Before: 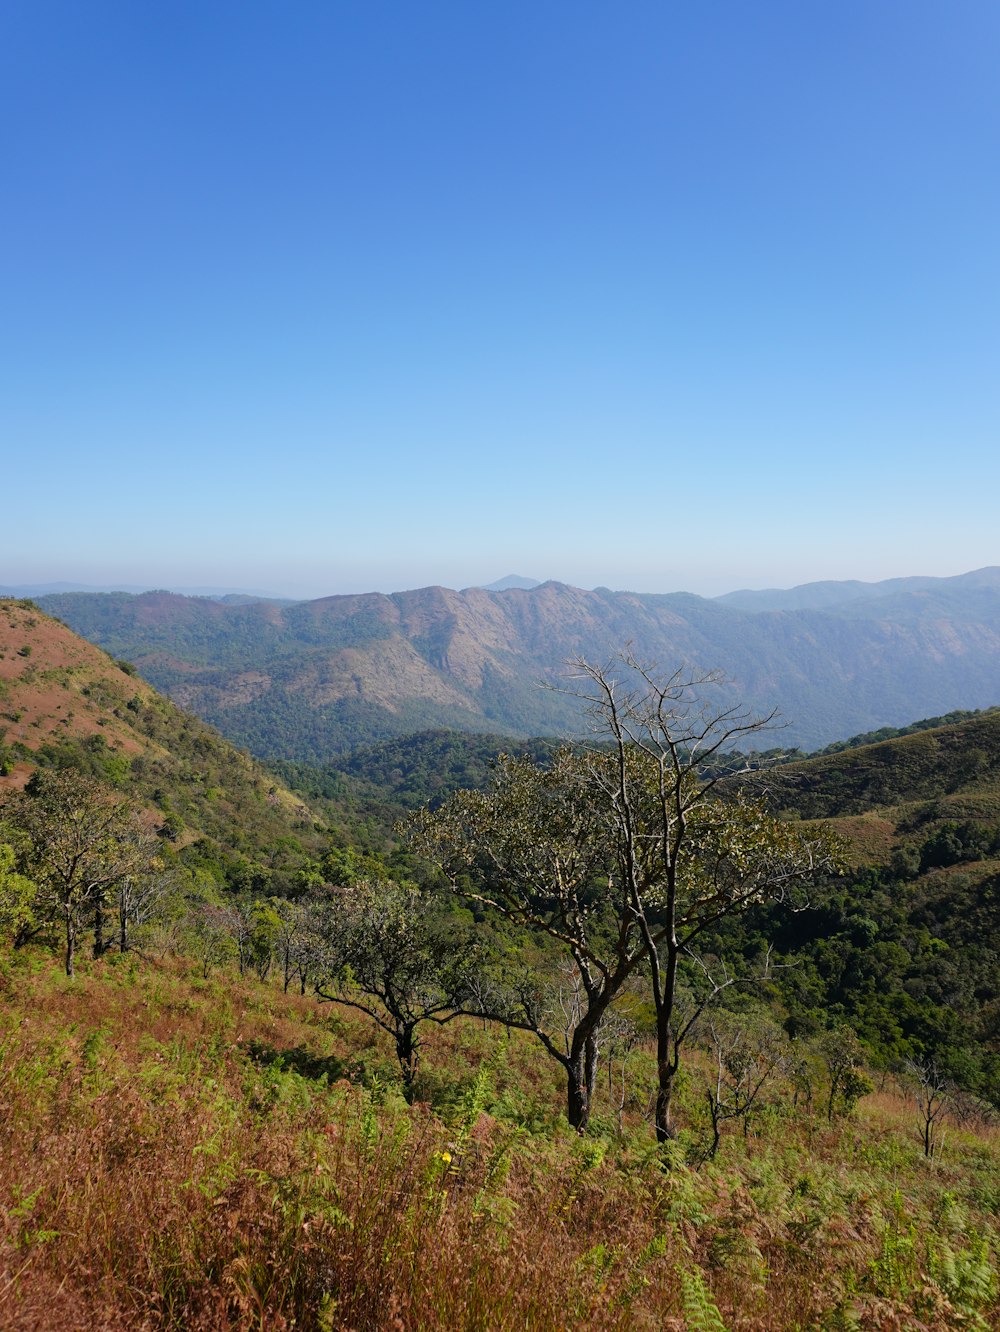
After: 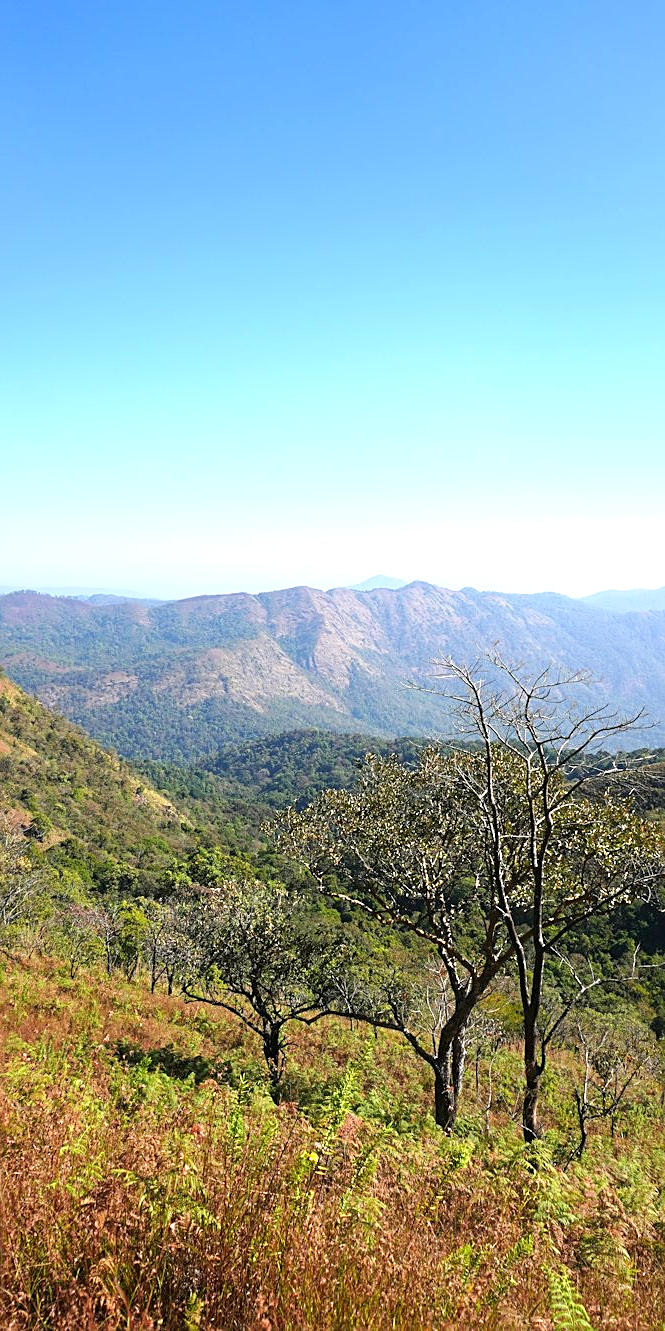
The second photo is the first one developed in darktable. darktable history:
crop and rotate: left 13.368%, right 20.045%
sharpen: on, module defaults
exposure: black level correction 0, exposure 1 EV, compensate highlight preservation false
